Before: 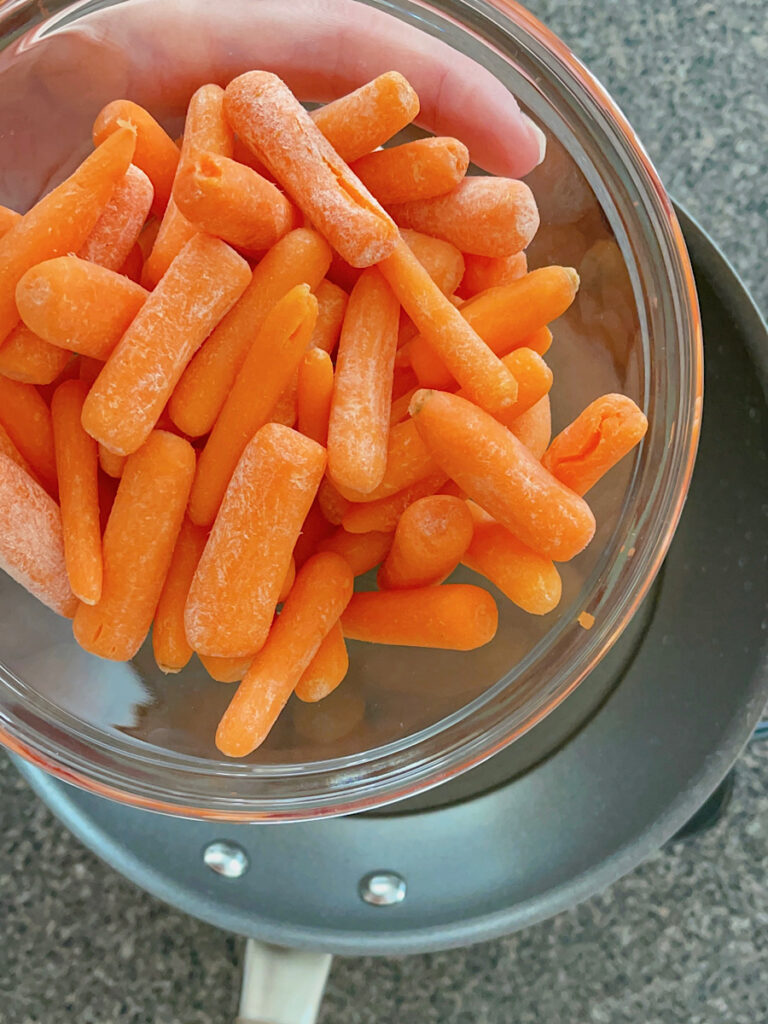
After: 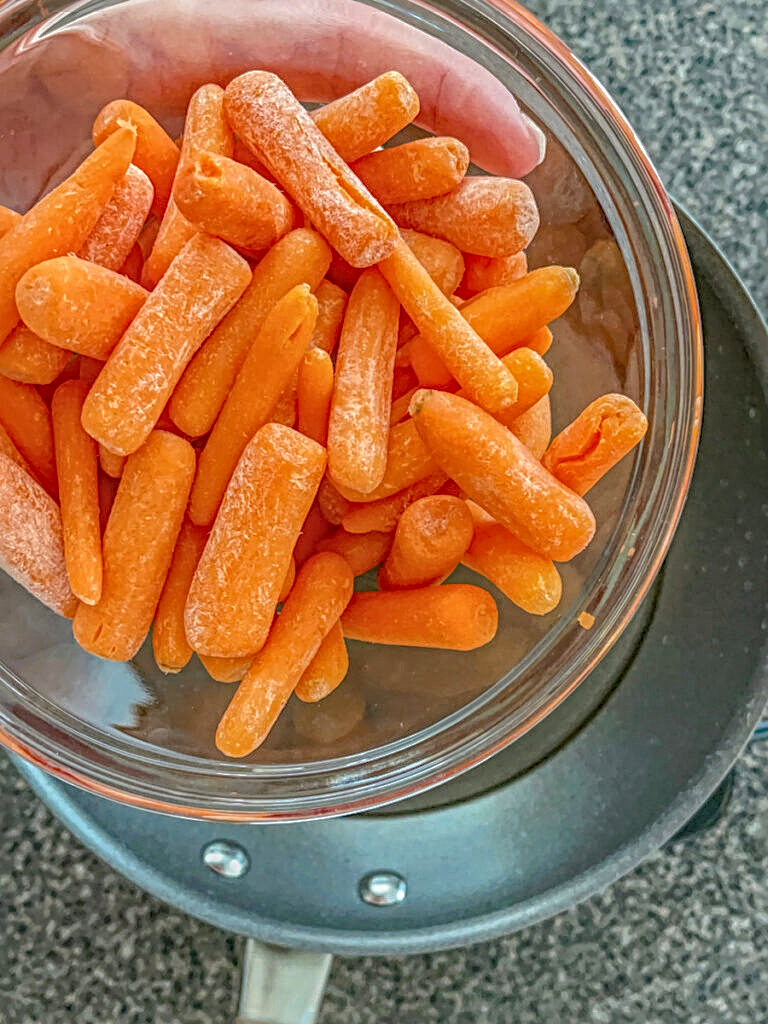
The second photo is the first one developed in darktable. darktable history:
sharpen: radius 4.876
local contrast: highlights 20%, shadows 23%, detail 200%, midtone range 0.2
haze removal: compatibility mode true, adaptive false
exposure: exposure 0.078 EV, compensate highlight preservation false
